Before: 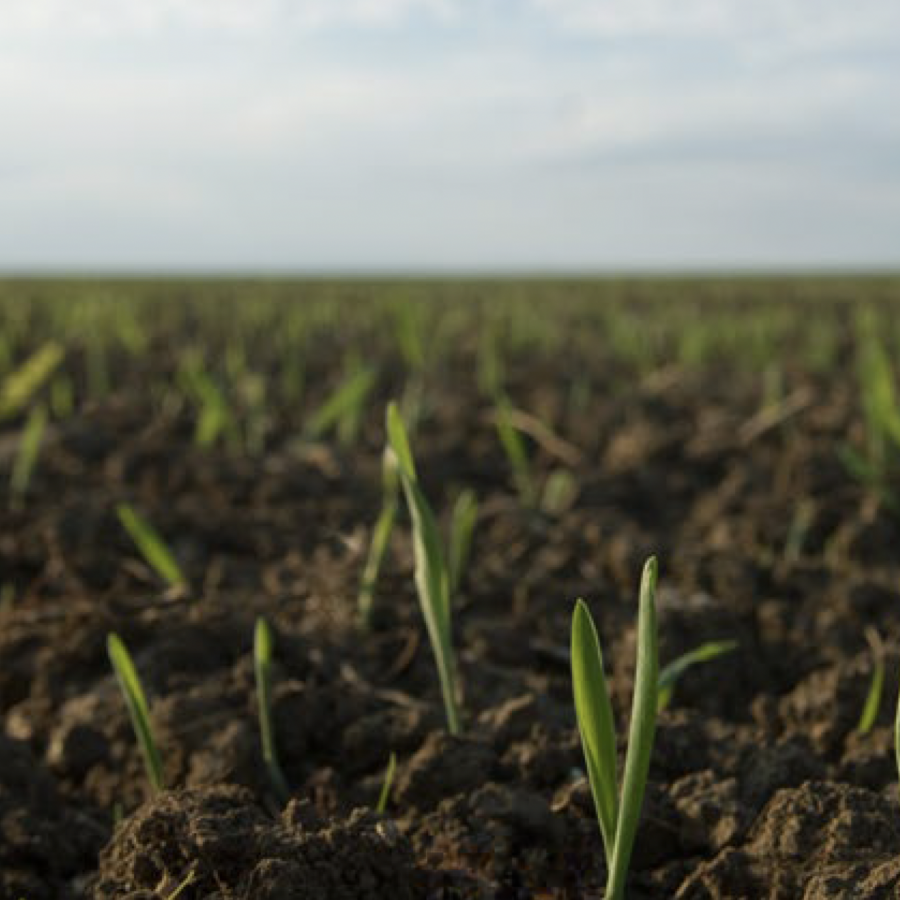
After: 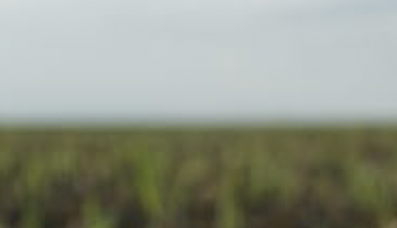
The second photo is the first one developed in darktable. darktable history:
crop: left 29.106%, top 16.841%, right 26.703%, bottom 57.784%
